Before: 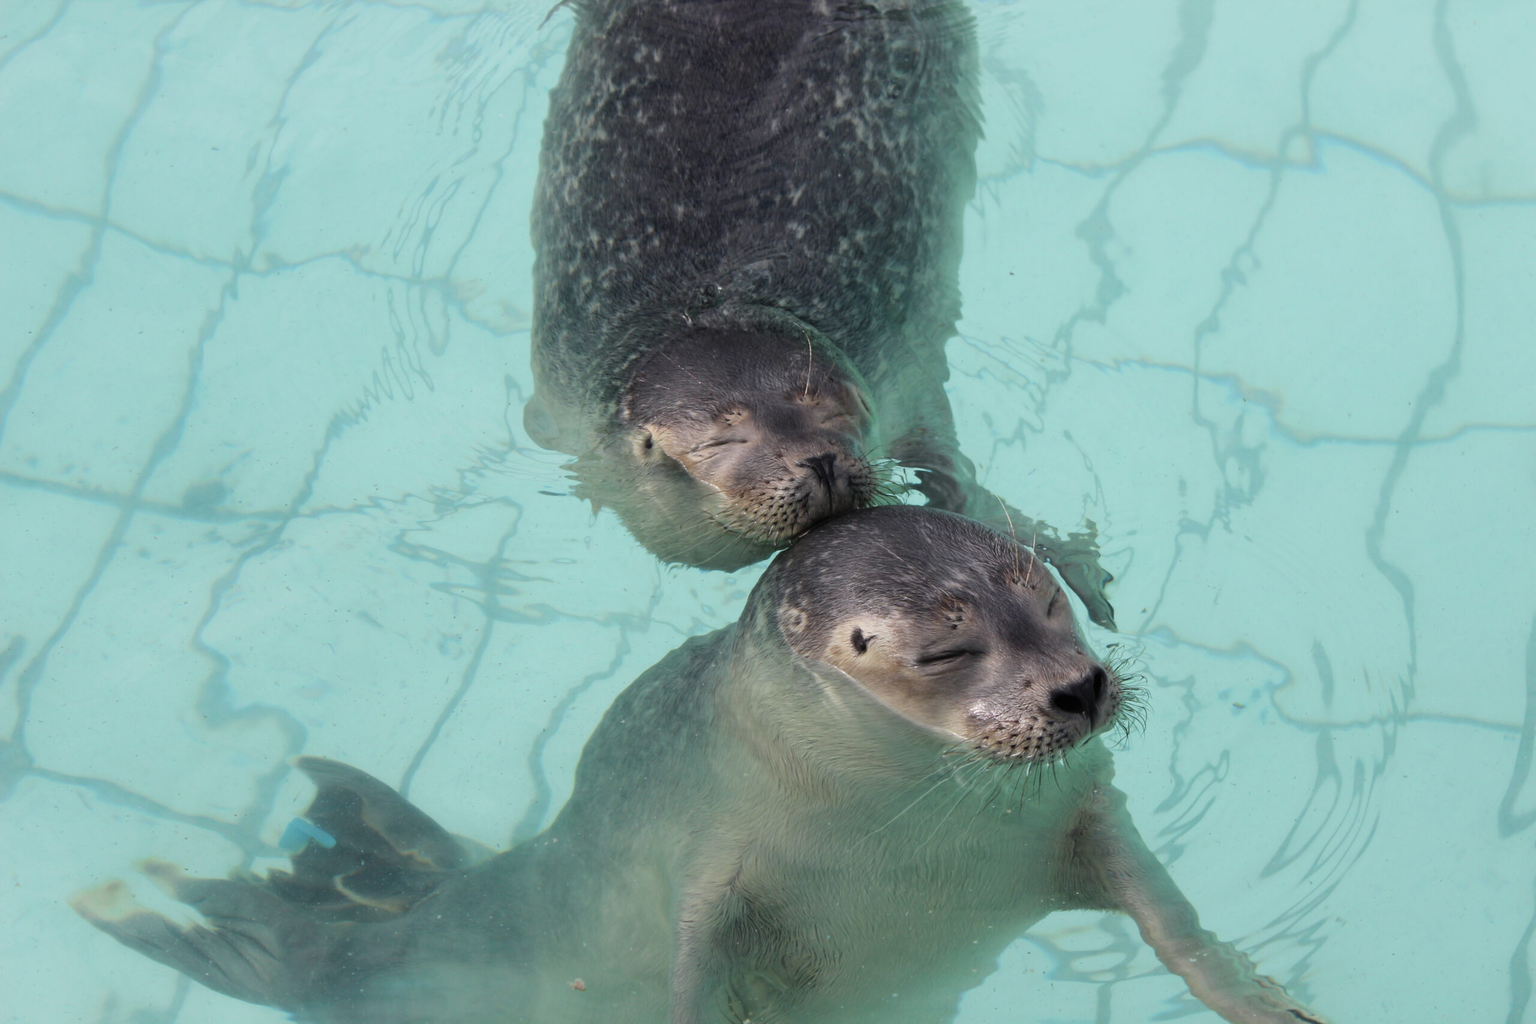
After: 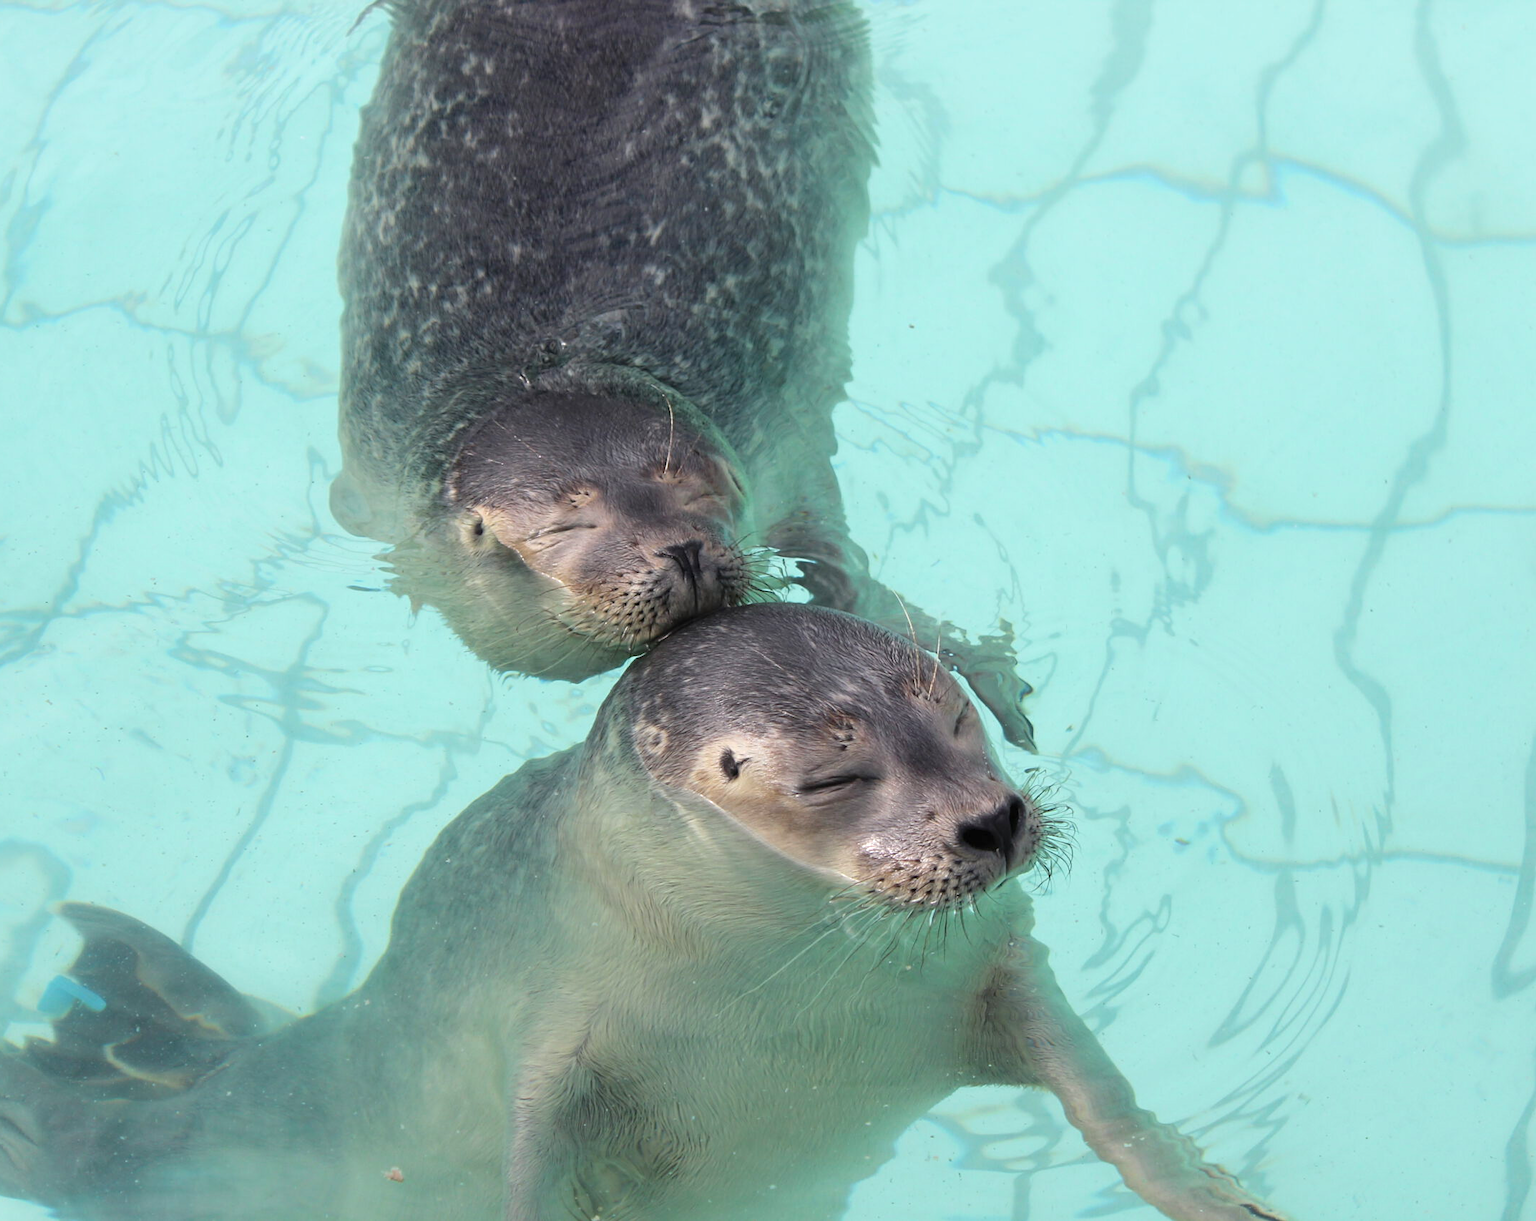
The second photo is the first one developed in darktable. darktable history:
crop: left 16.131%
contrast brightness saturation: contrast 0.027, brightness 0.059, saturation 0.133
sharpen: amount 0.203
exposure: exposure 0.299 EV, compensate highlight preservation false
